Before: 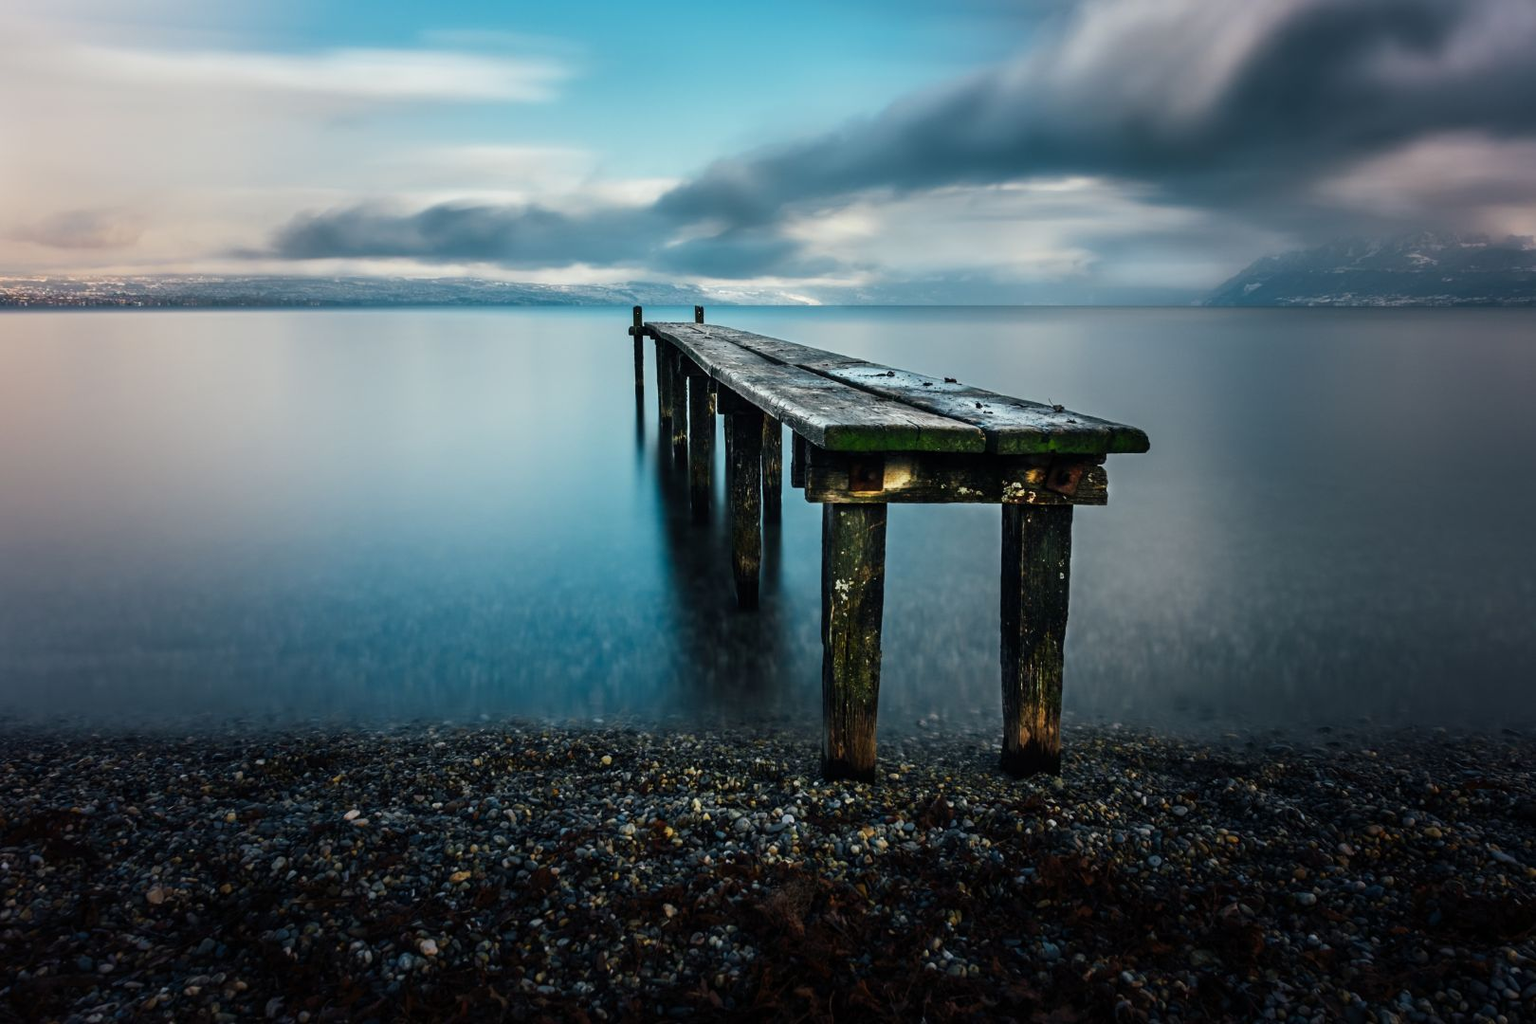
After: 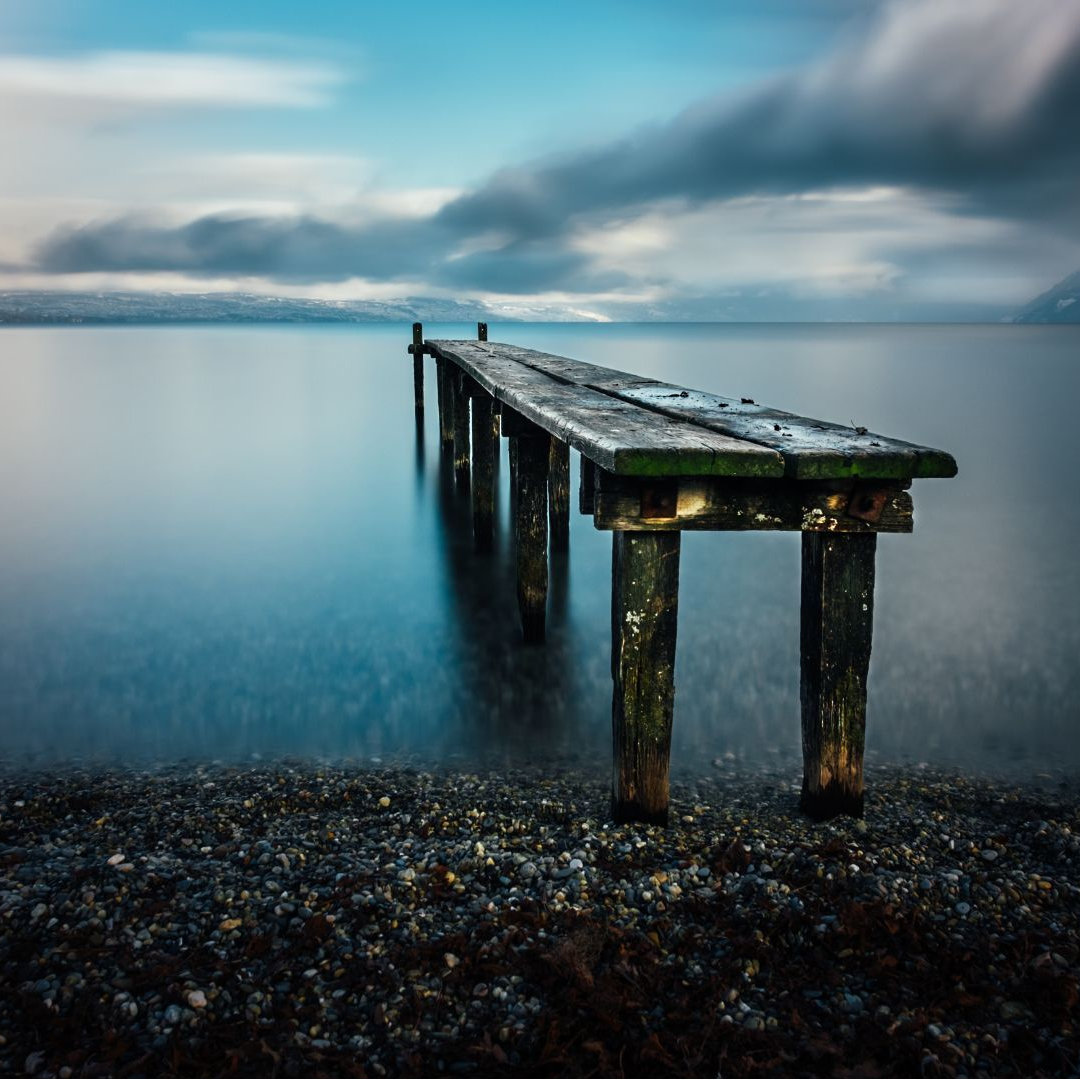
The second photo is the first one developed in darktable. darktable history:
crop and rotate: left 15.754%, right 17.579%
sharpen: radius 5.325, amount 0.312, threshold 26.433
